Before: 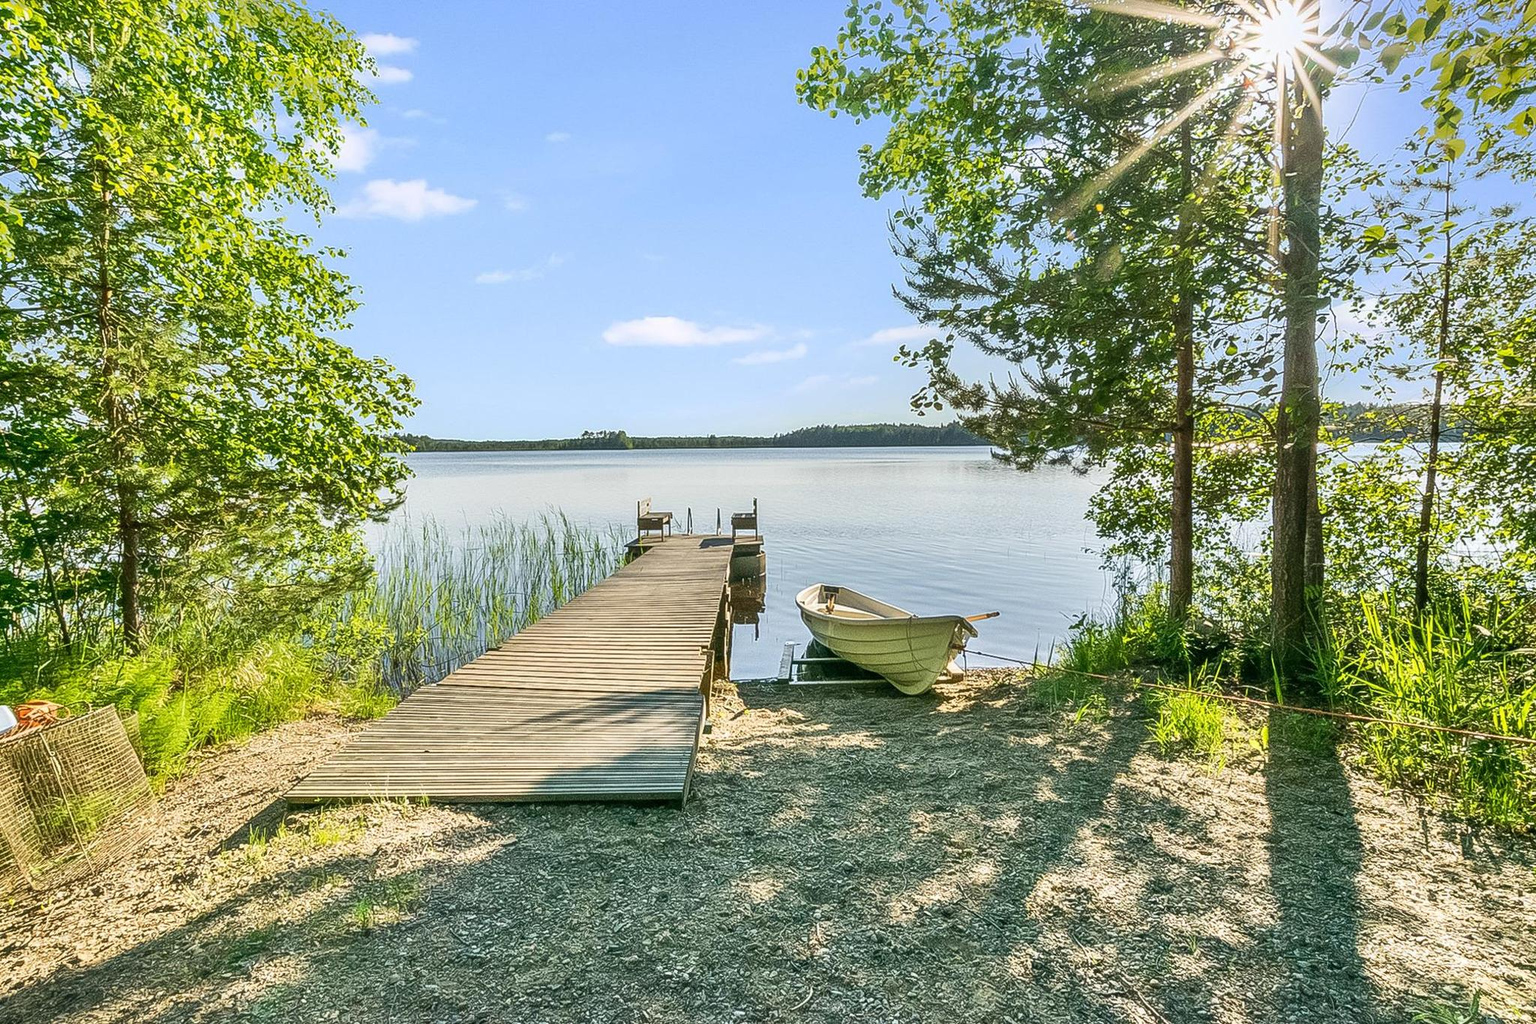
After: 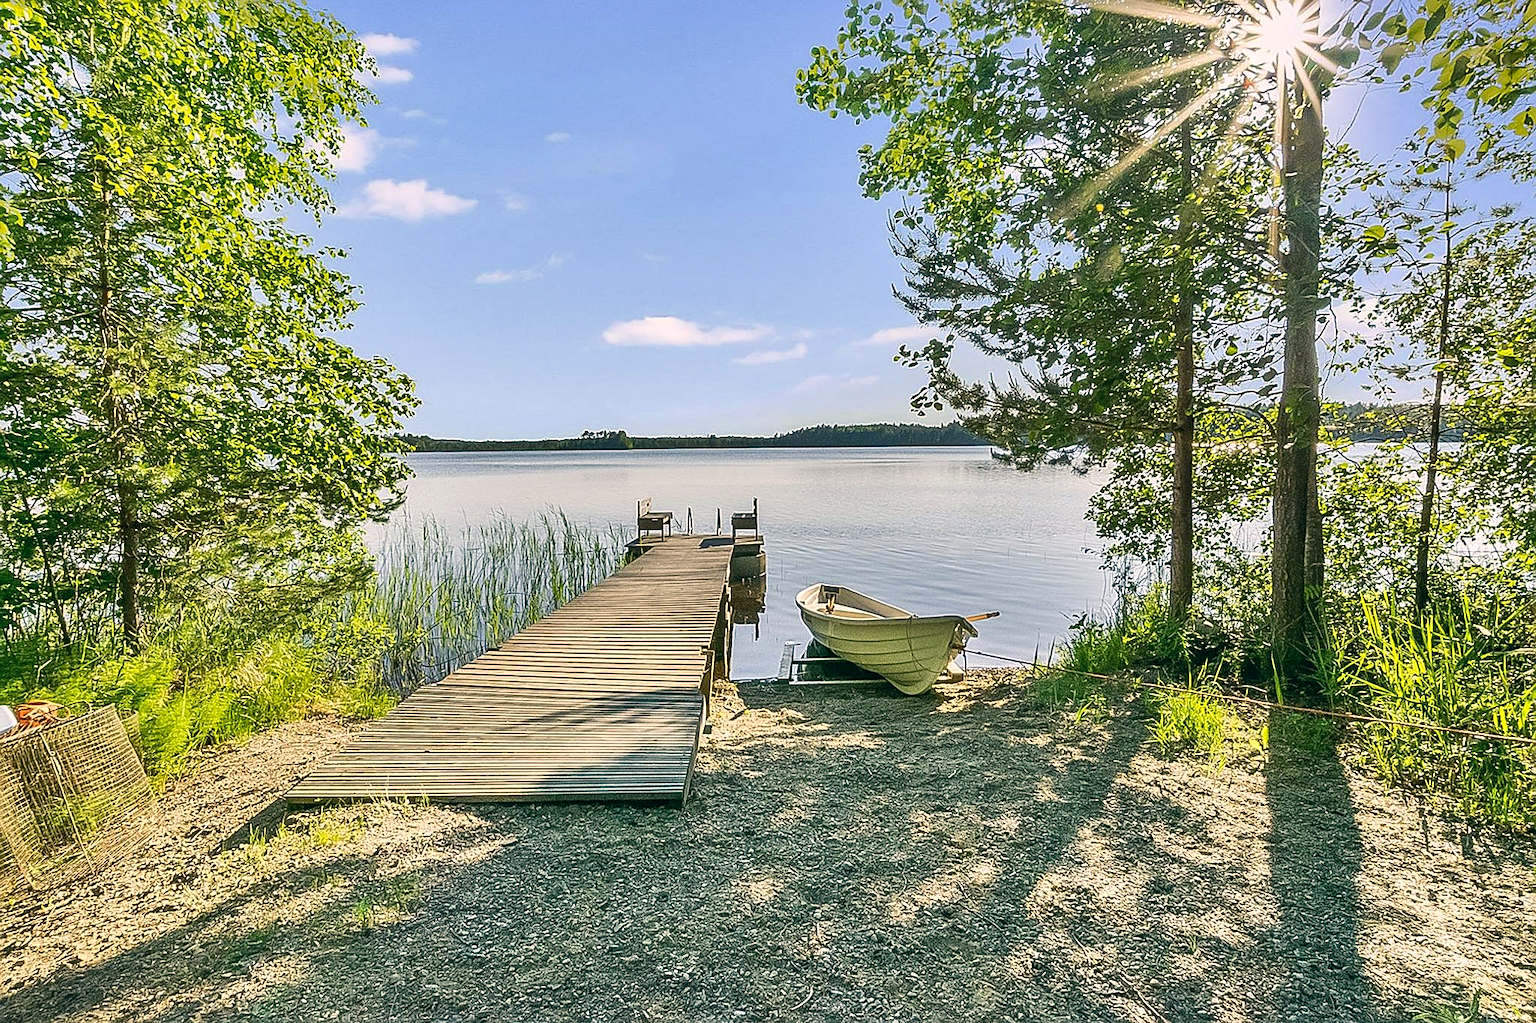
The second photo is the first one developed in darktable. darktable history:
shadows and highlights: shadows 23.2, highlights -48.93, soften with gaussian
sharpen: on, module defaults
color correction: highlights a* 5.46, highlights b* 5.35, shadows a* -4.06, shadows b* -5
